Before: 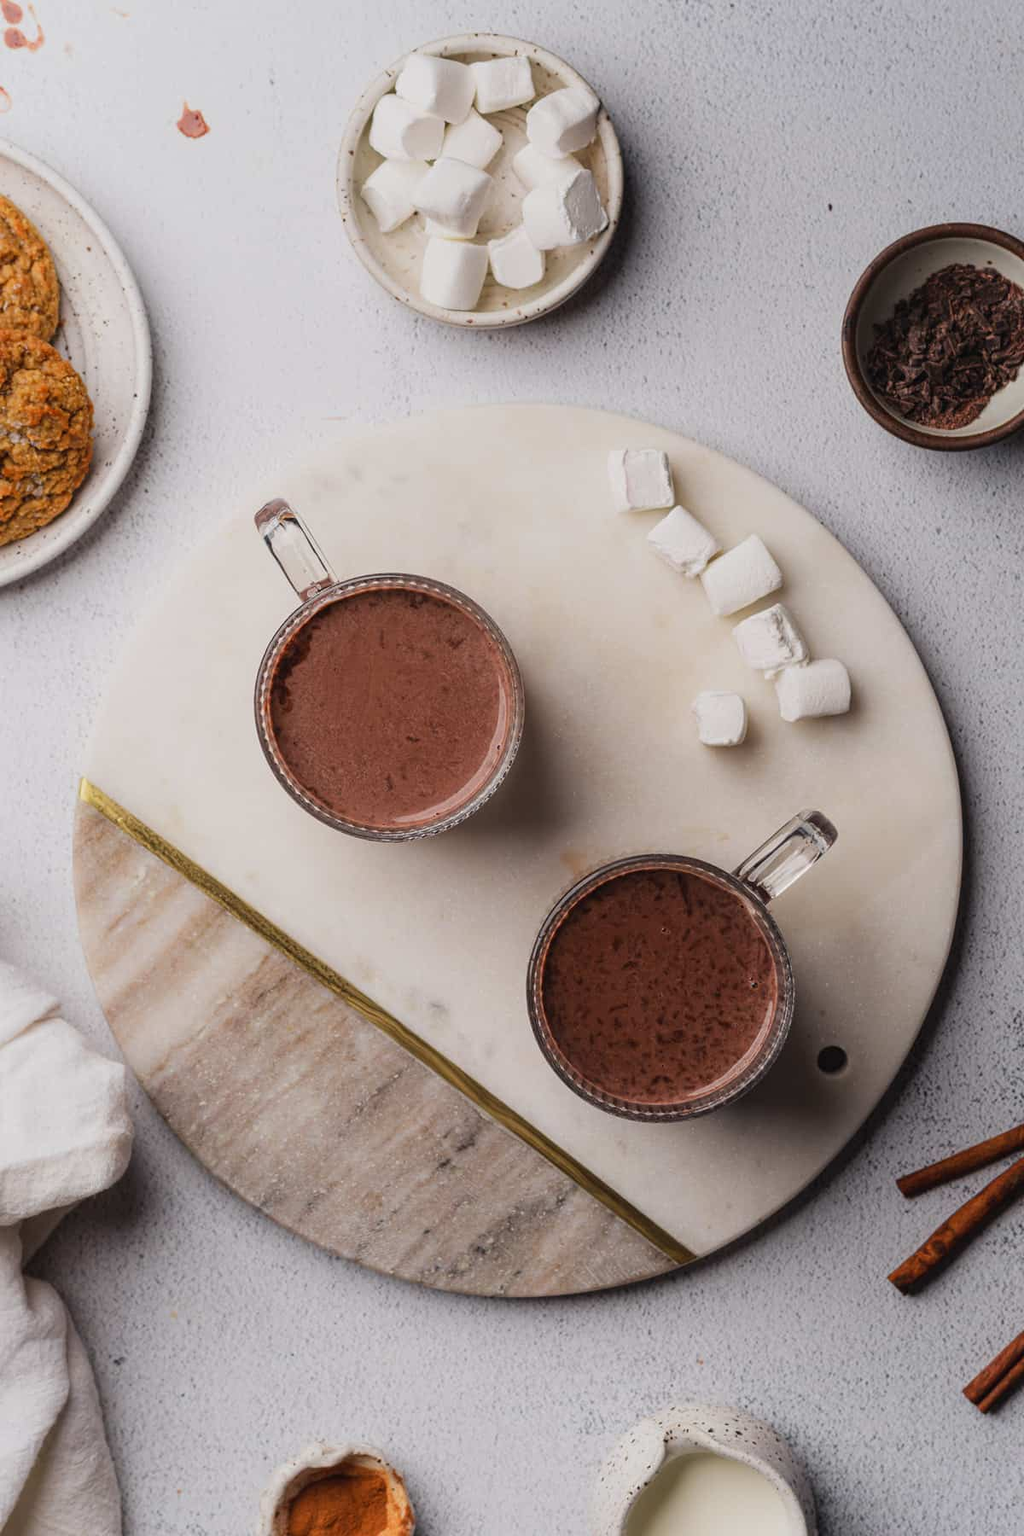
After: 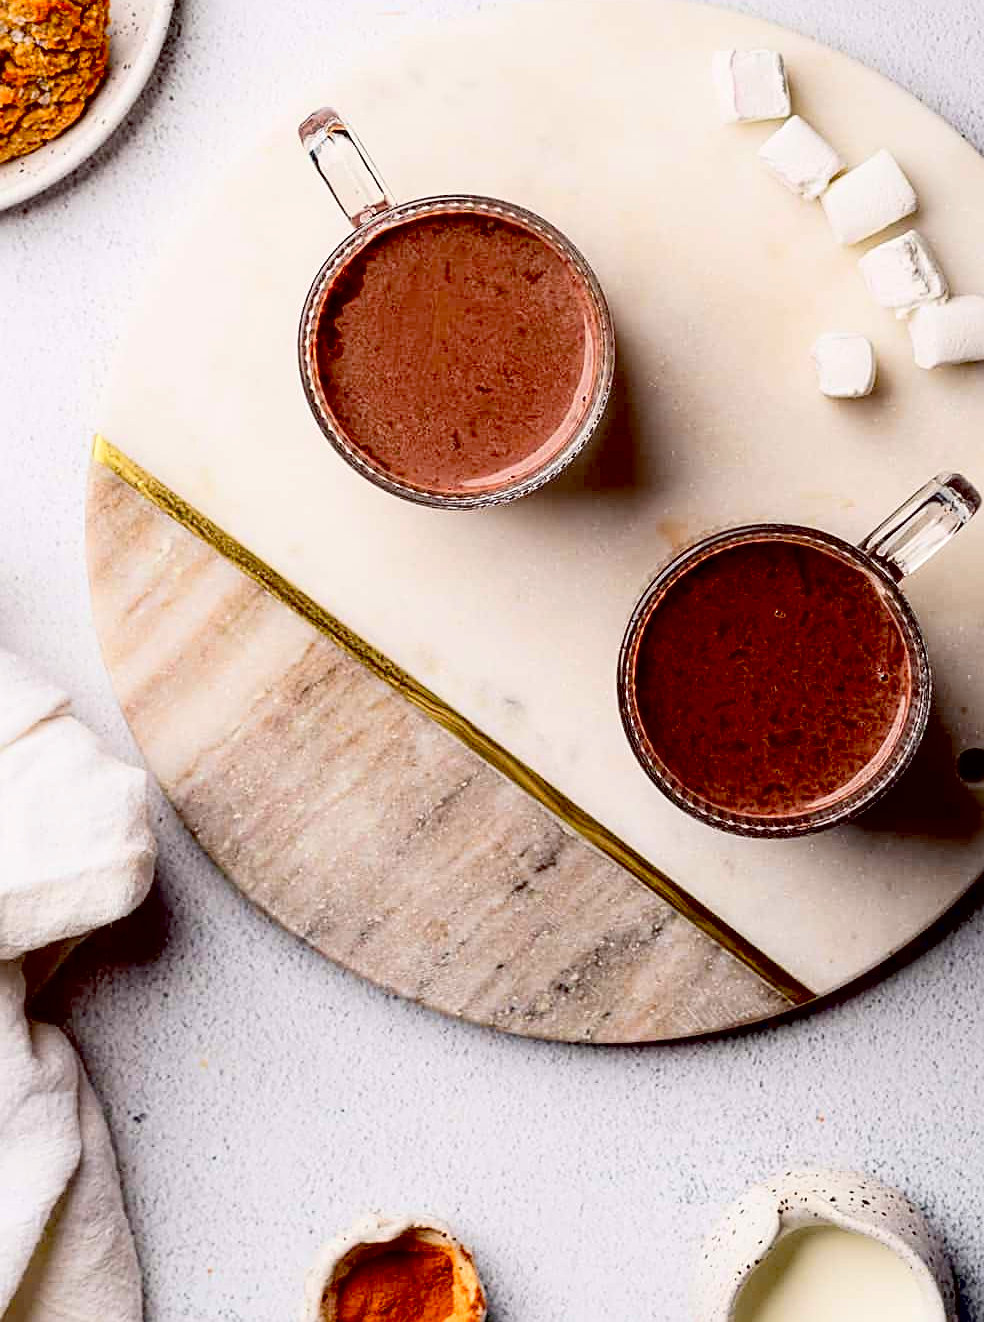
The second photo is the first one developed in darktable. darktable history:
crop: top 26.531%, right 17.959%
contrast brightness saturation: contrast 0.2, brightness 0.16, saturation 0.22
sharpen: on, module defaults
exposure: black level correction 0.031, exposure 0.304 EV, compensate highlight preservation false
